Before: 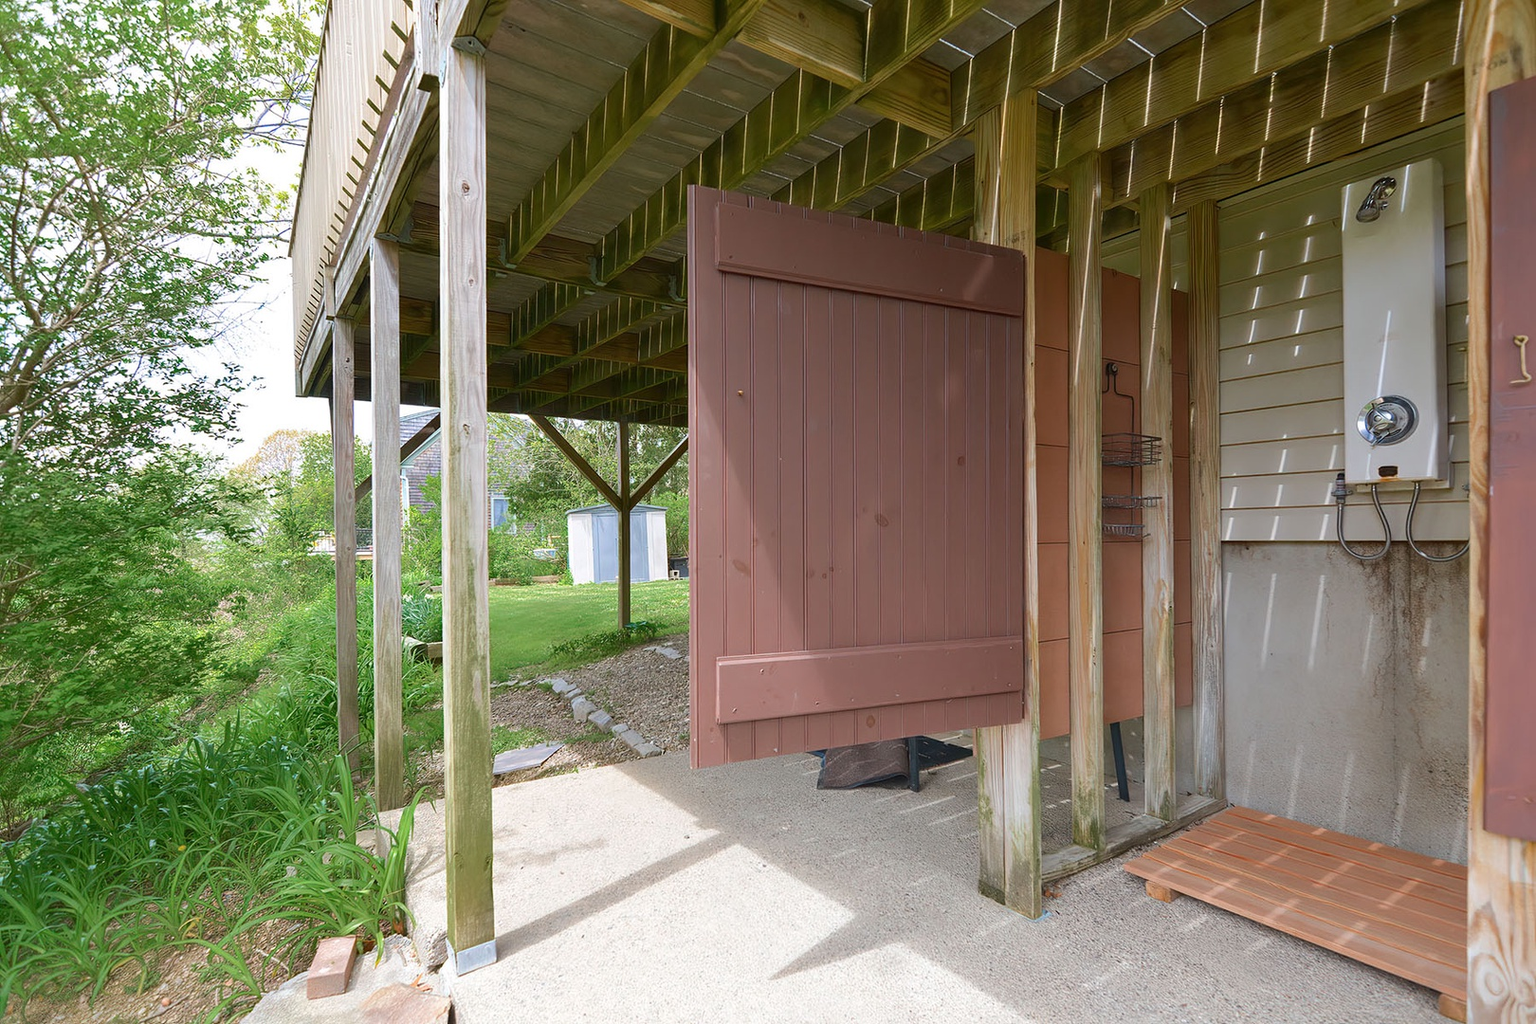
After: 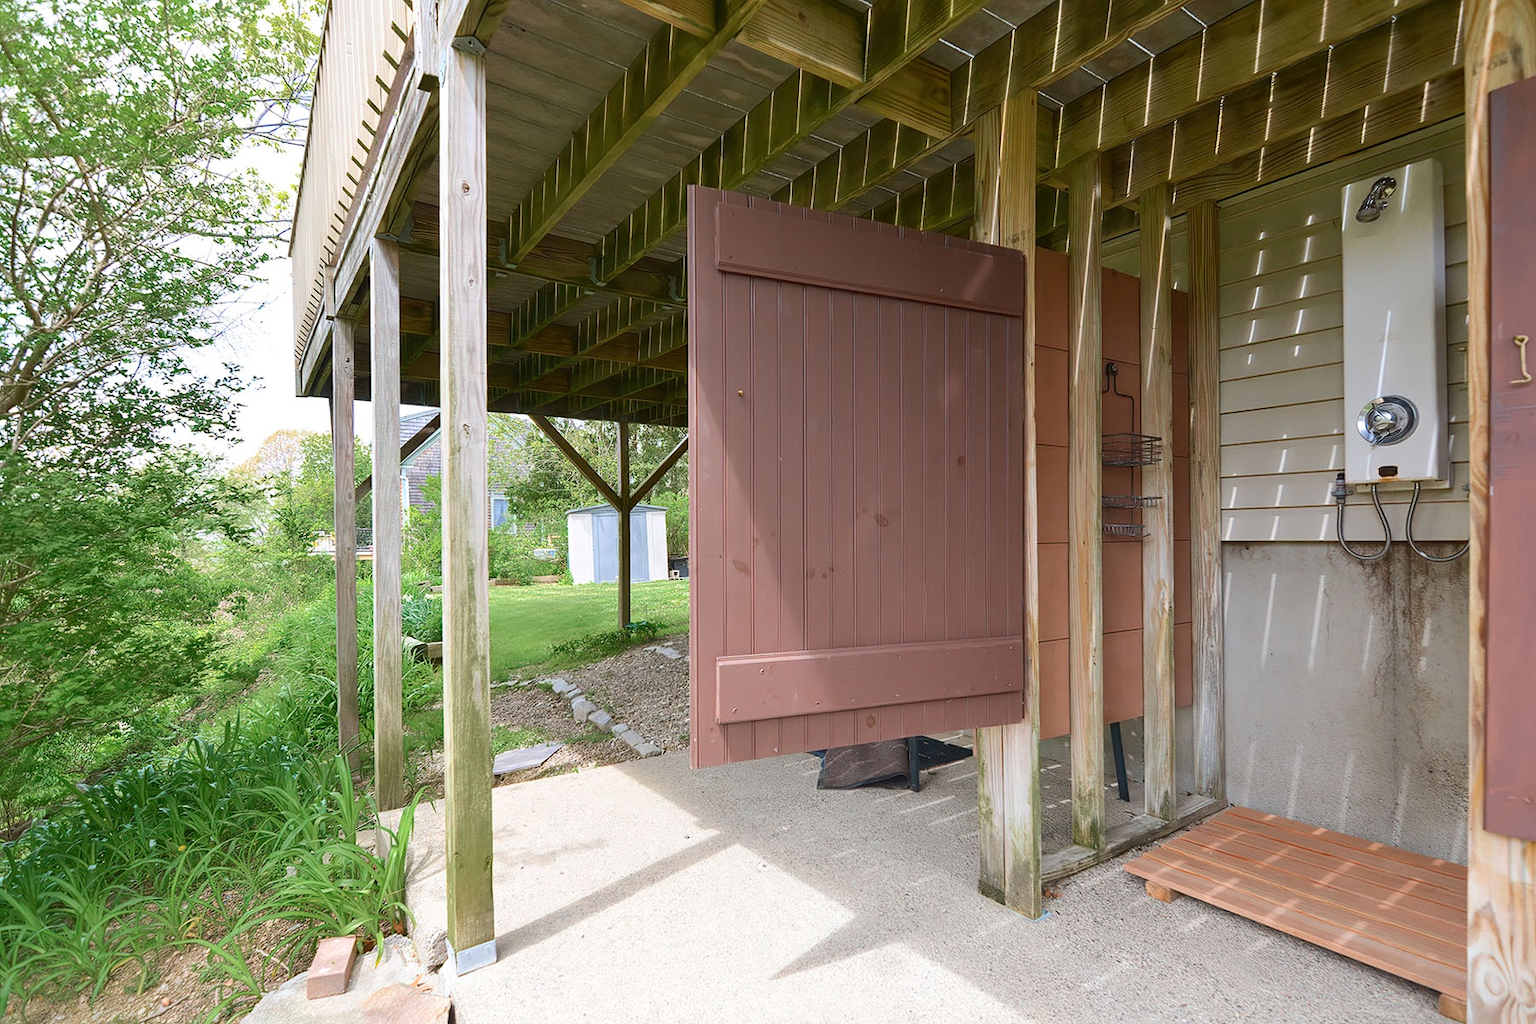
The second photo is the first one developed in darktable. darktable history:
contrast brightness saturation: contrast 0.15, brightness 0.051
